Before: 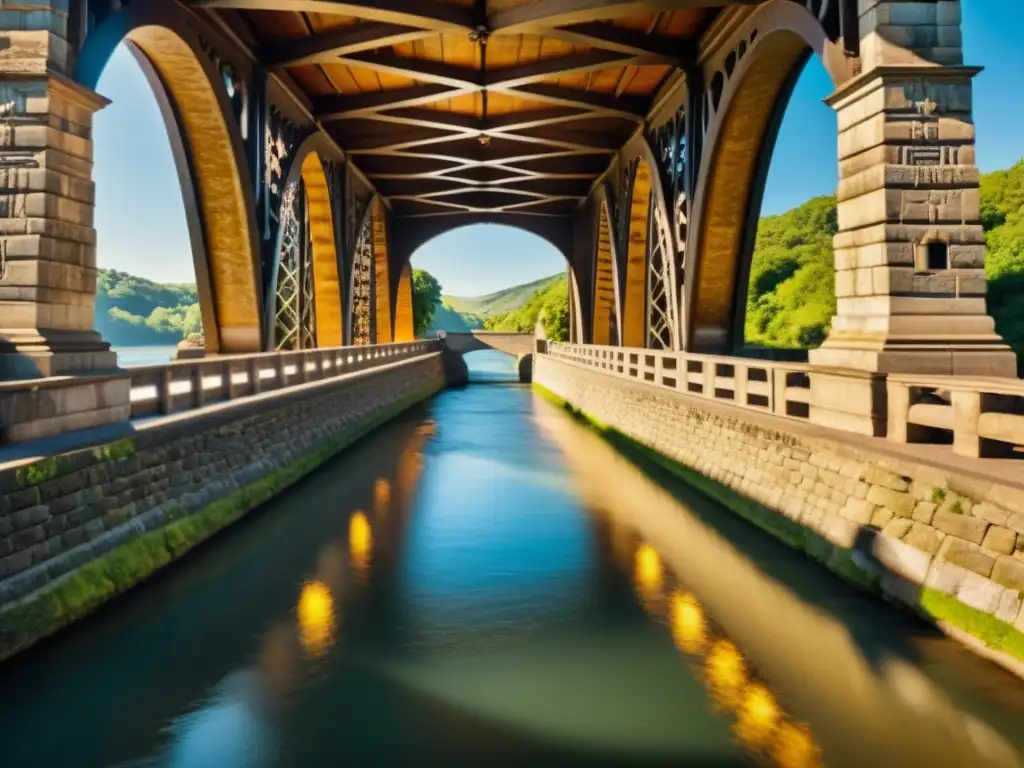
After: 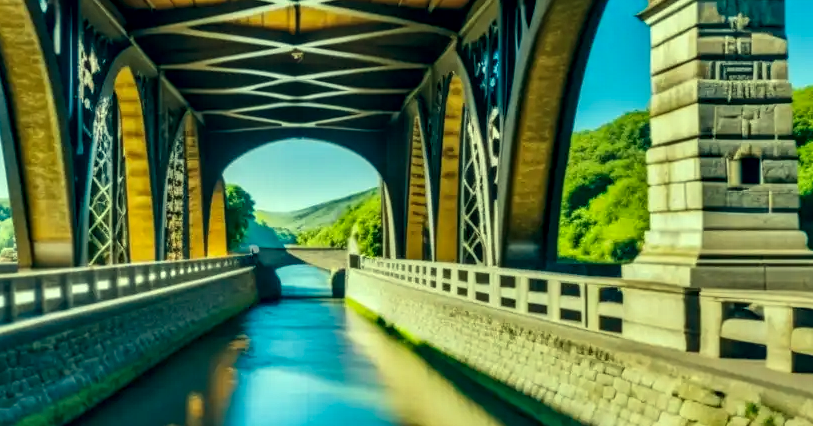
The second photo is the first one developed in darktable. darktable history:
color correction: highlights a* -19.83, highlights b* 9.8, shadows a* -20.3, shadows b* -10.35
local contrast: highlights 22%, detail 150%
crop: left 18.351%, top 11.074%, right 2.181%, bottom 33.428%
